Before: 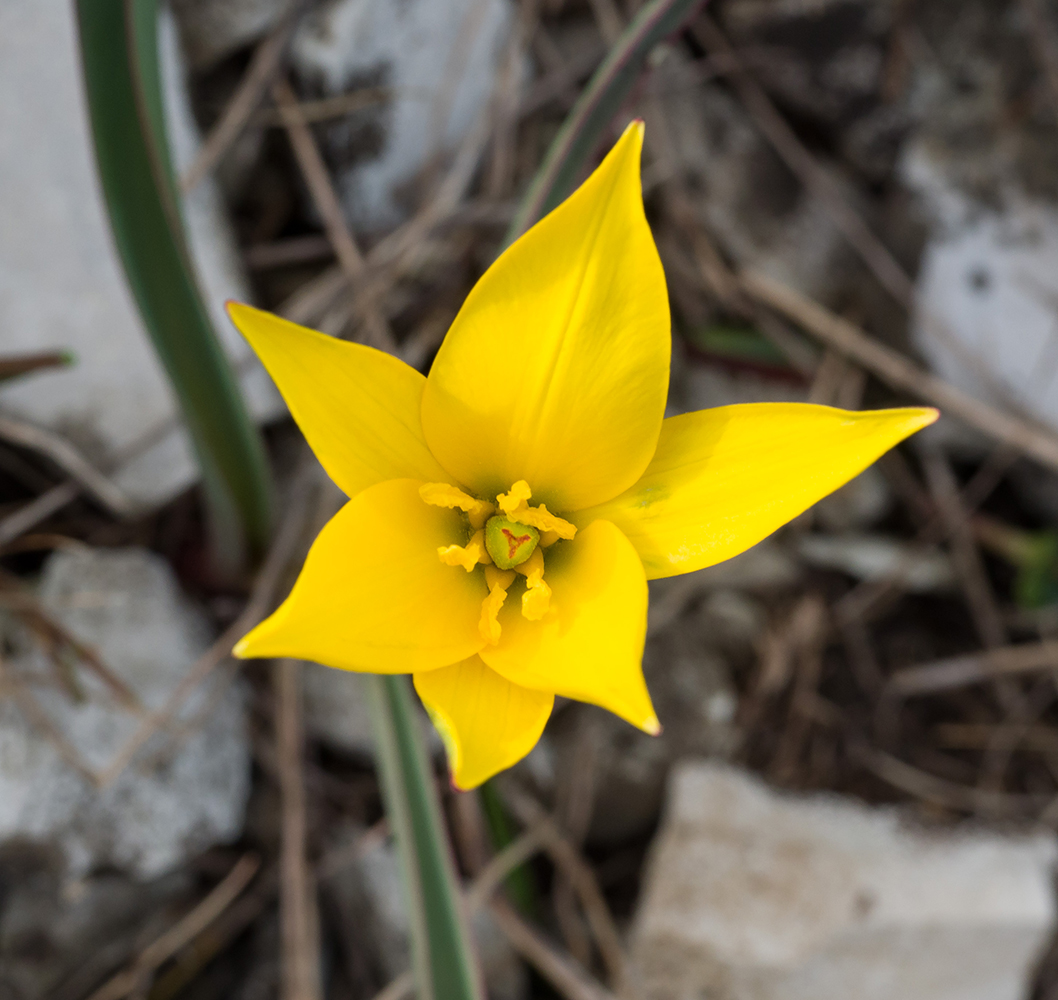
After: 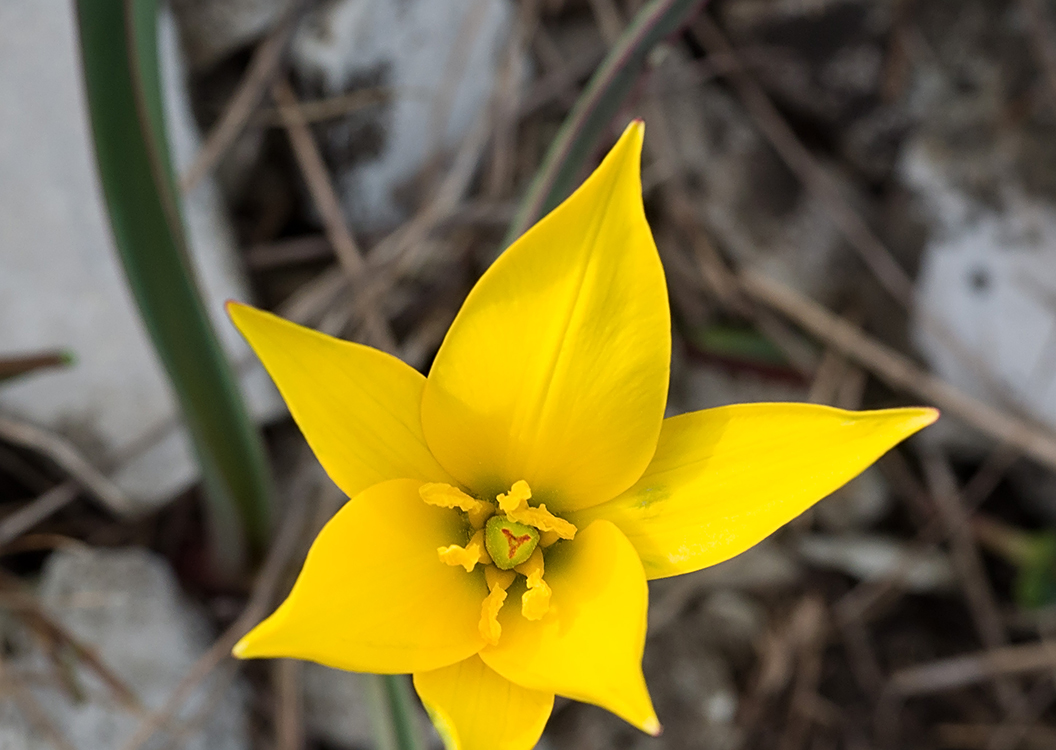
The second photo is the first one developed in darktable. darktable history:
sharpen: on, module defaults
crop: bottom 24.967%
